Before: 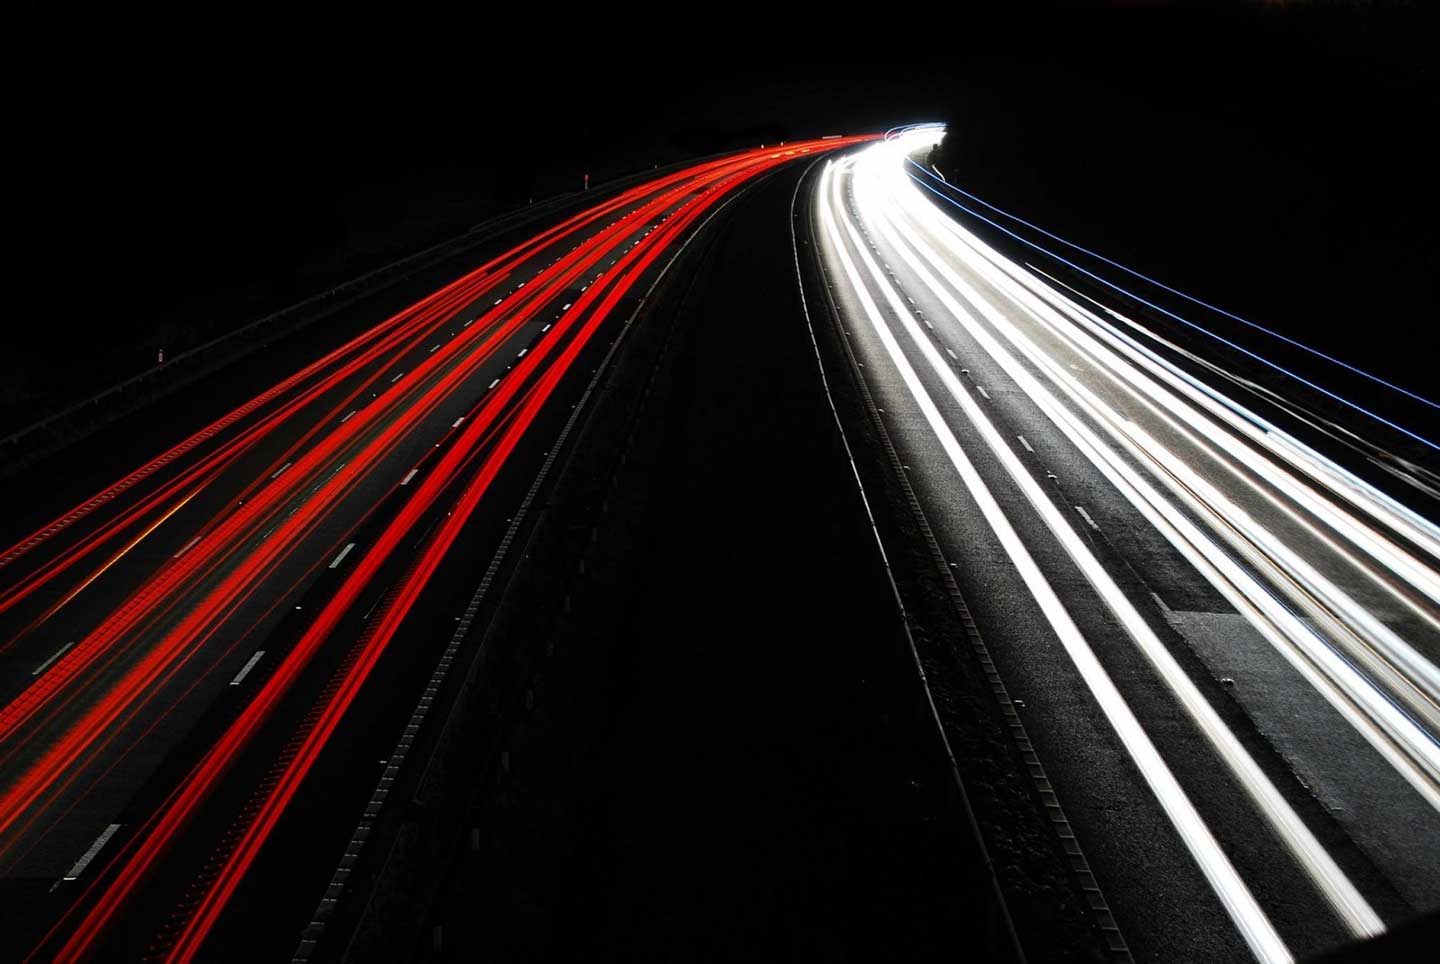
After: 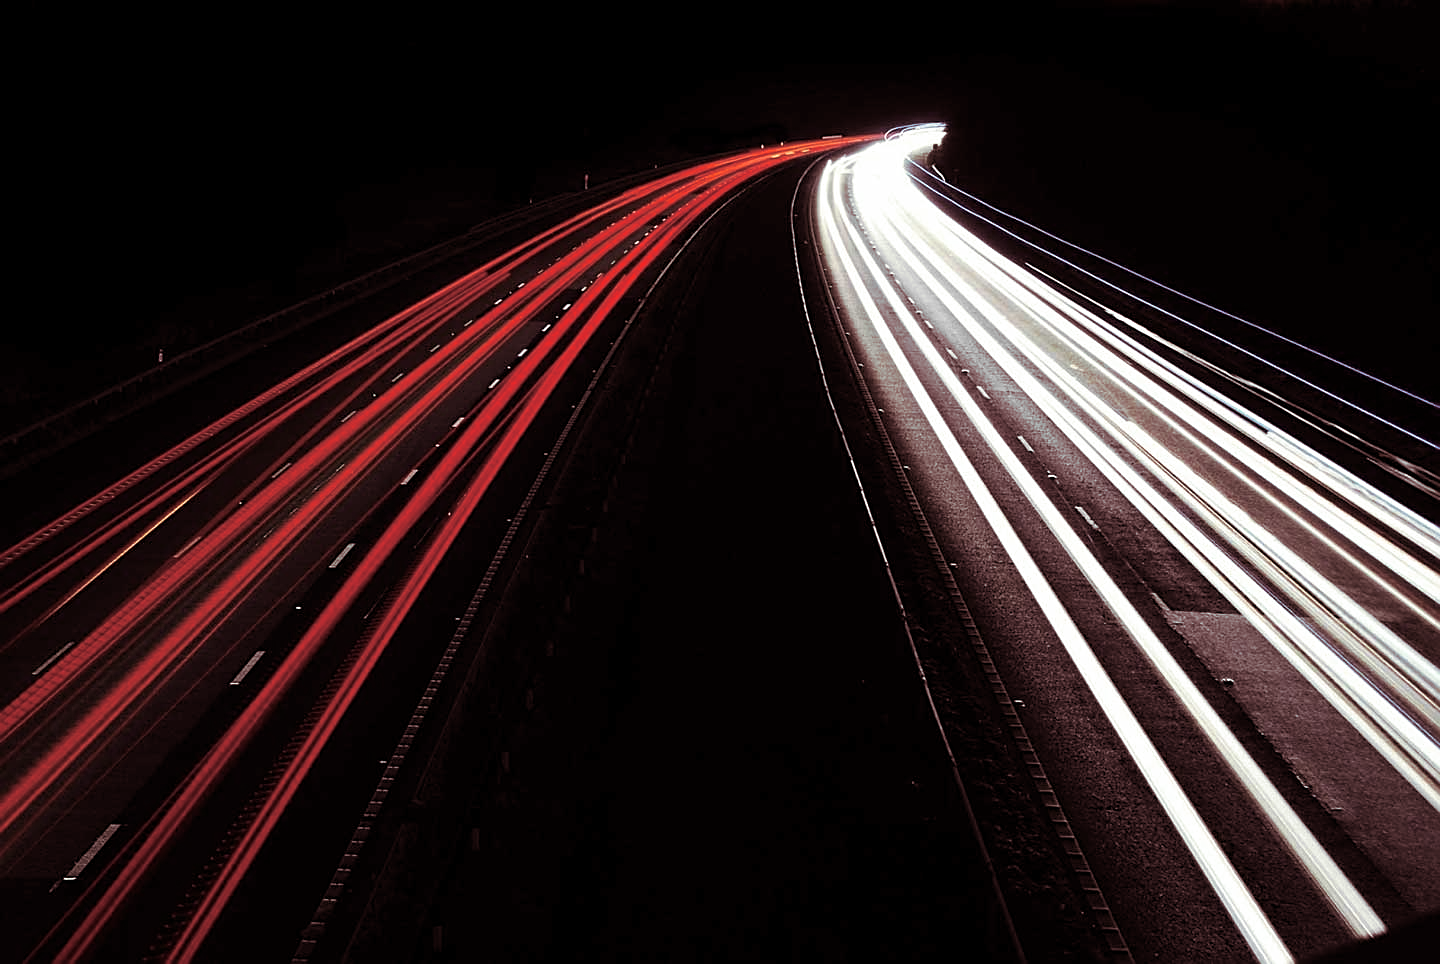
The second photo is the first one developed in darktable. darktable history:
split-toning: on, module defaults
sharpen: on, module defaults
